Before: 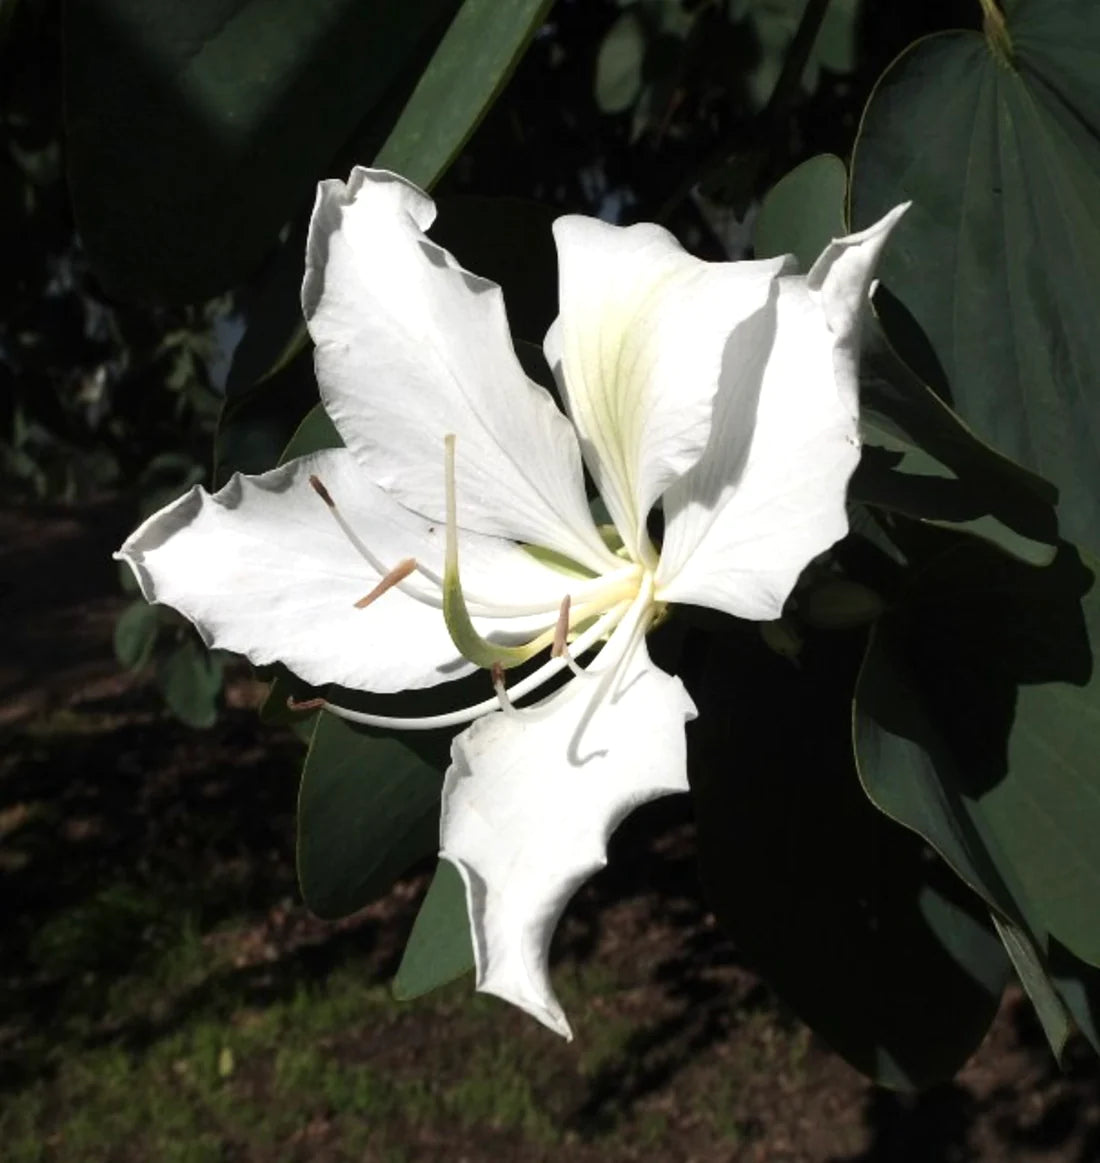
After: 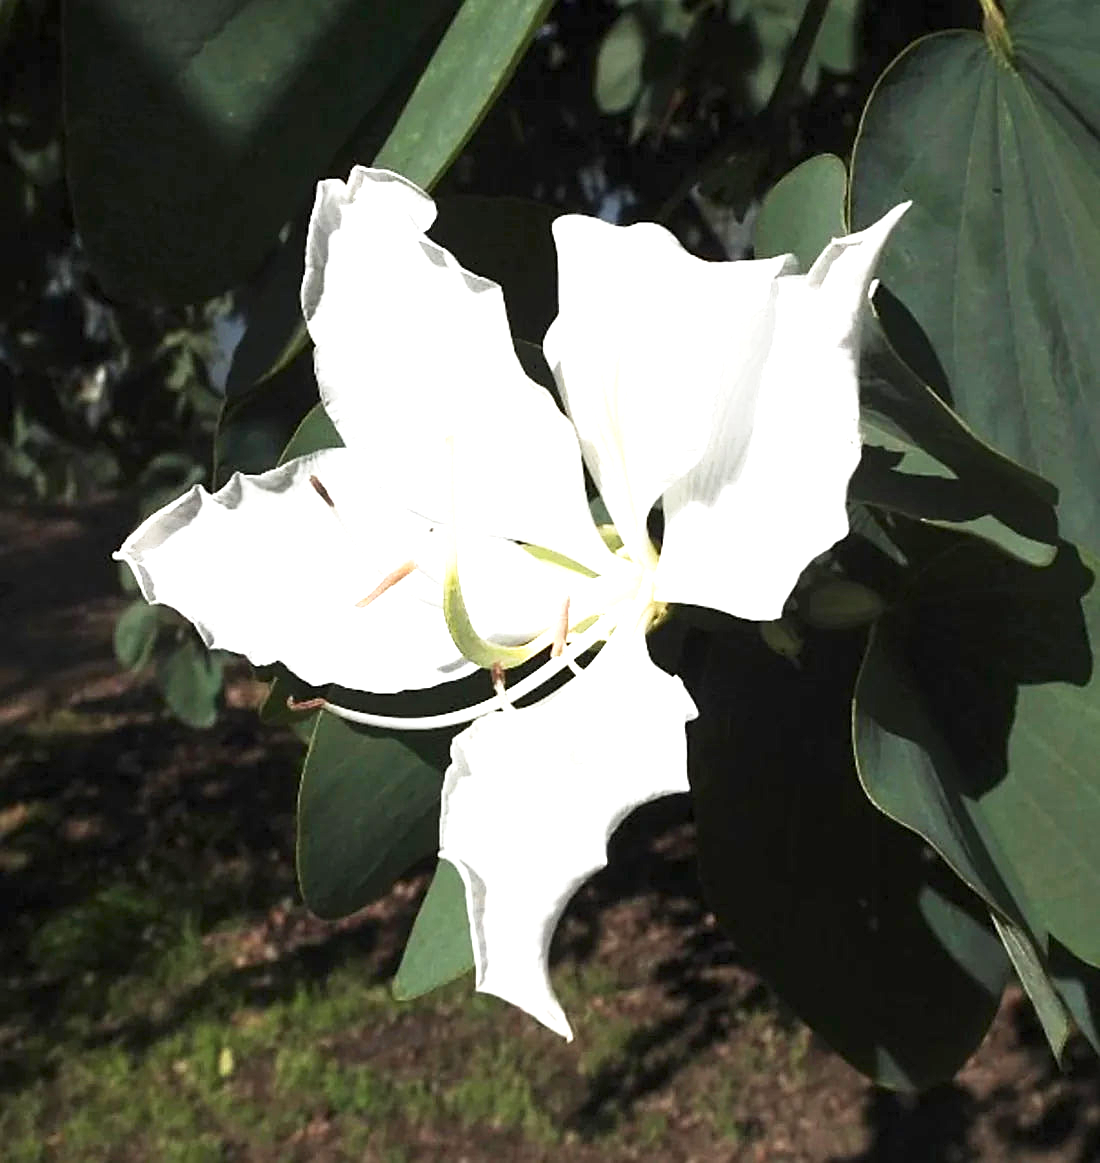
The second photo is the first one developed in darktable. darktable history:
exposure: black level correction 0, exposure 1.199 EV, compensate exposure bias true, compensate highlight preservation false
sharpen: on, module defaults
base curve: curves: ch0 [(0, 0) (0.666, 0.806) (1, 1)], preserve colors none
